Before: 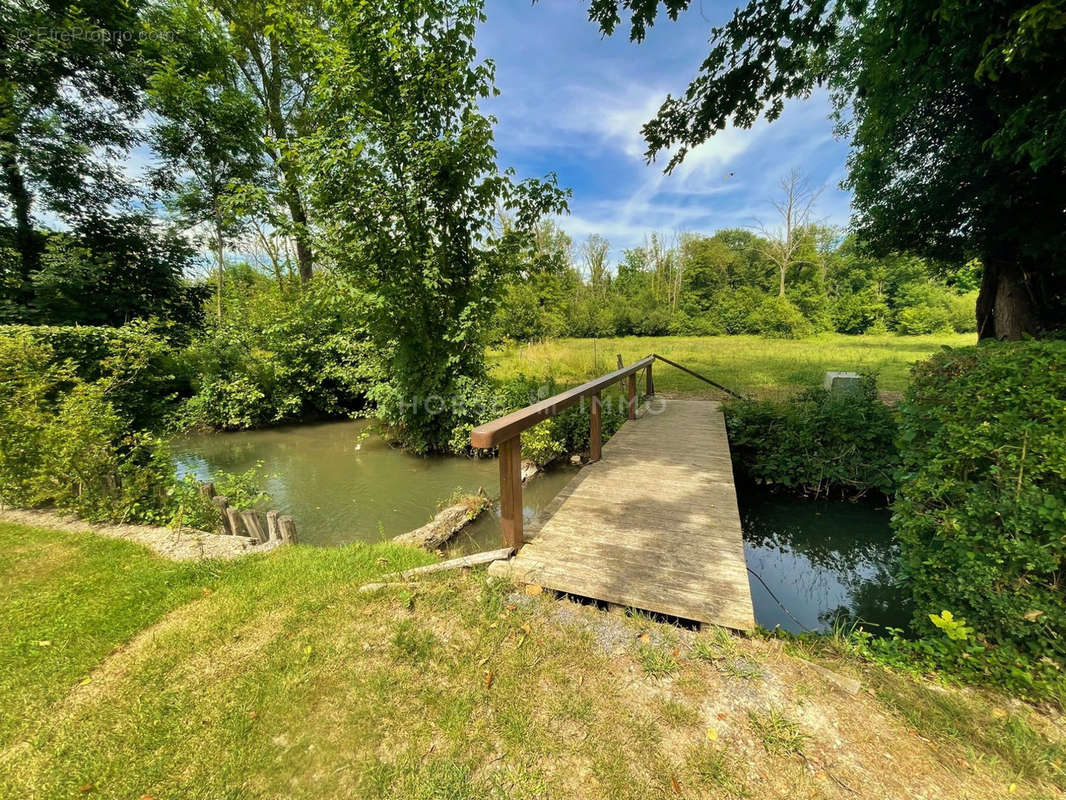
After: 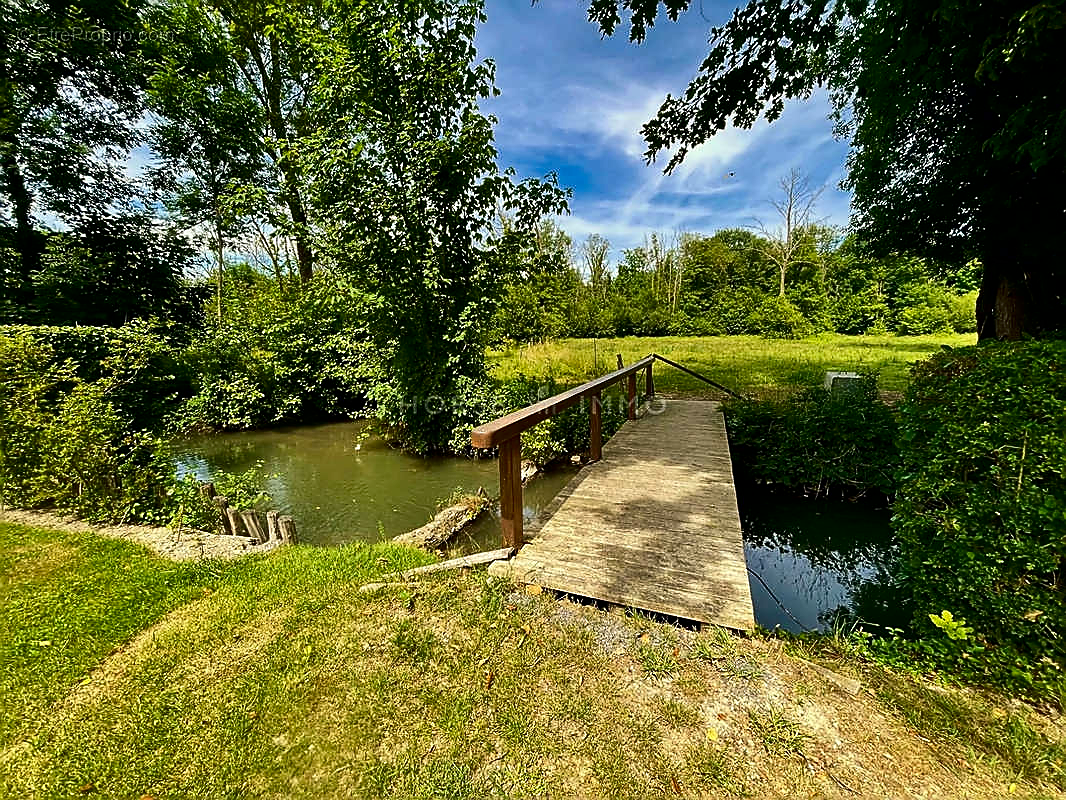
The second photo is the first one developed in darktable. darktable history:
contrast brightness saturation: contrast 0.188, brightness -0.237, saturation 0.108
levels: white 90.69%
sharpen: radius 1.411, amount 1.237, threshold 0.819
